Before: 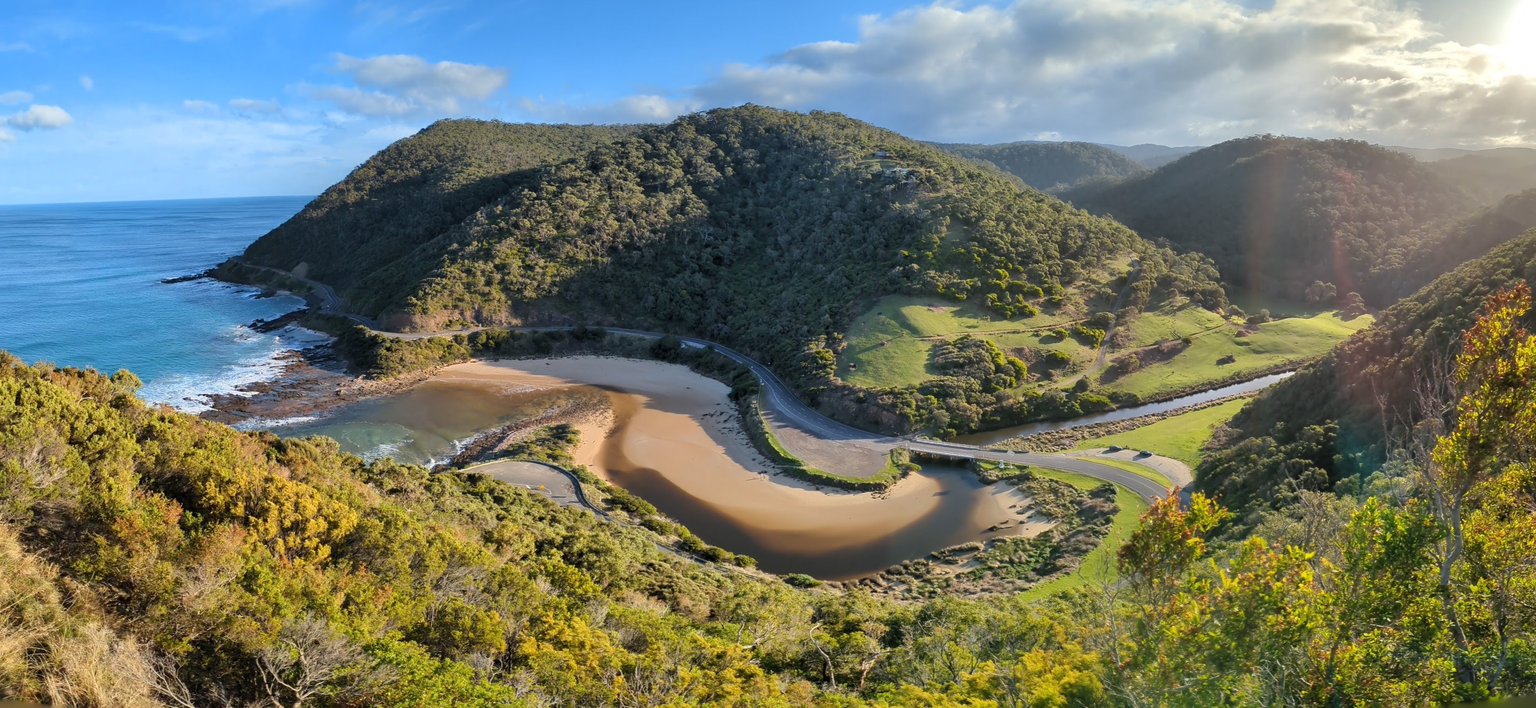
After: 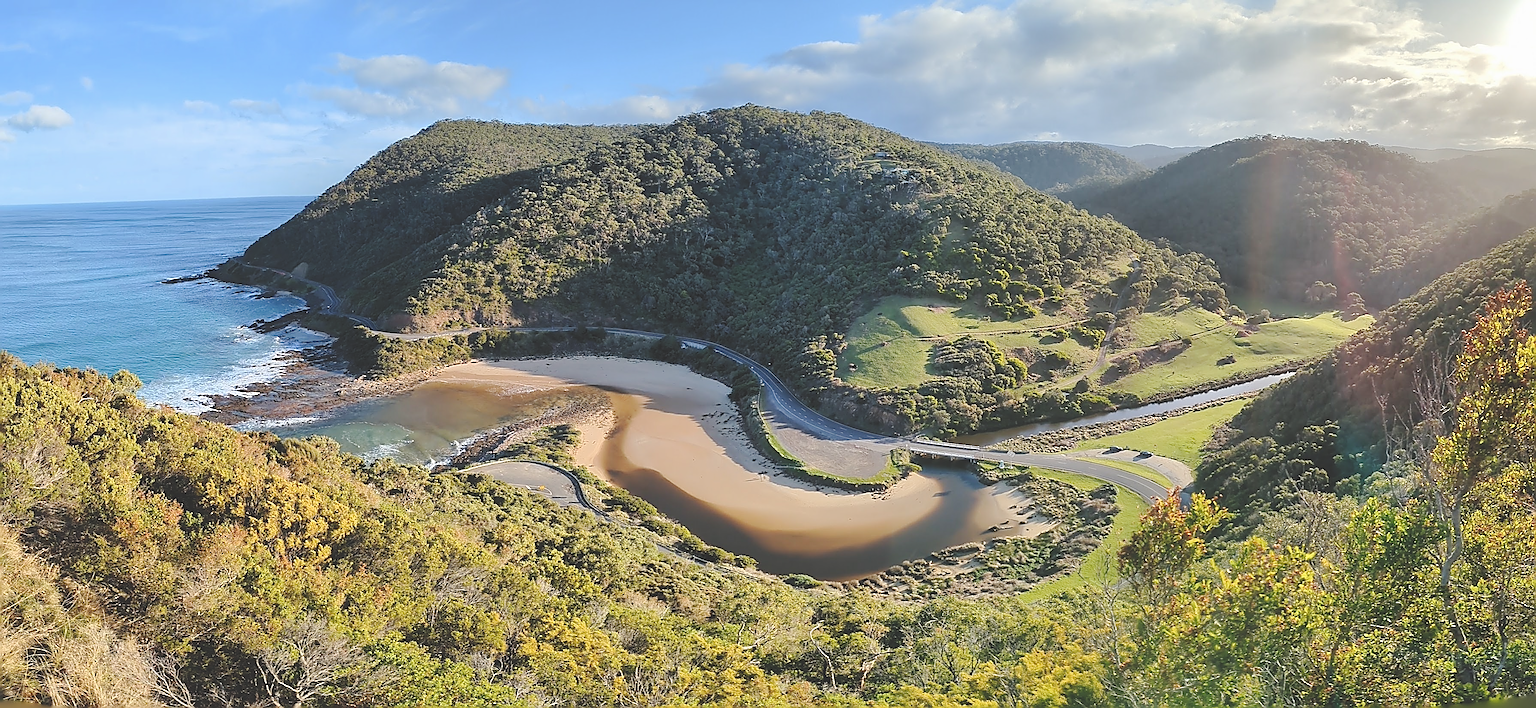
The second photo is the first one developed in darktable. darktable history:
tone curve: curves: ch0 [(0, 0) (0.003, 0.06) (0.011, 0.071) (0.025, 0.085) (0.044, 0.104) (0.069, 0.123) (0.1, 0.146) (0.136, 0.167) (0.177, 0.205) (0.224, 0.248) (0.277, 0.309) (0.335, 0.384) (0.399, 0.467) (0.468, 0.553) (0.543, 0.633) (0.623, 0.698) (0.709, 0.769) (0.801, 0.841) (0.898, 0.912) (1, 1)], preserve colors none
exposure: black level correction -0.022, exposure -0.033 EV, compensate highlight preservation false
sharpen: amount 1.996
